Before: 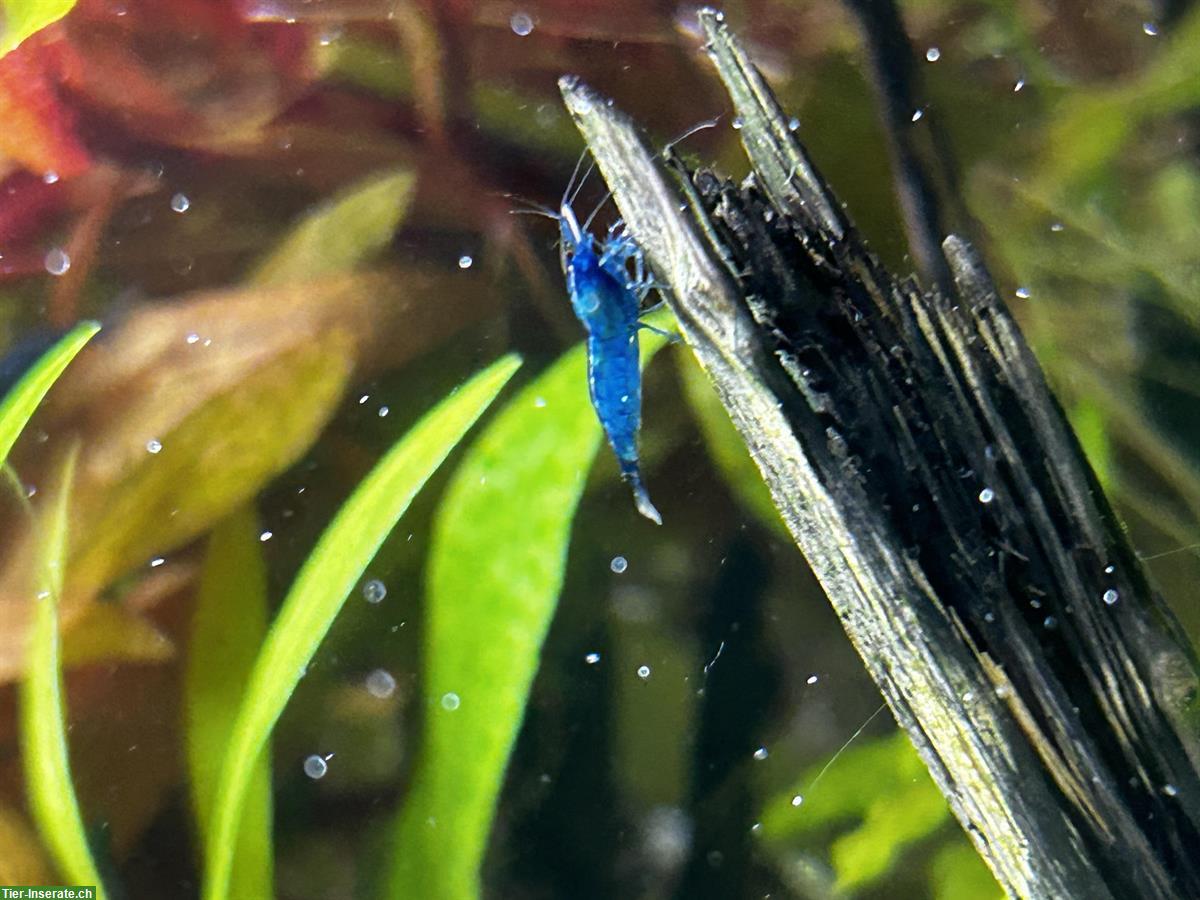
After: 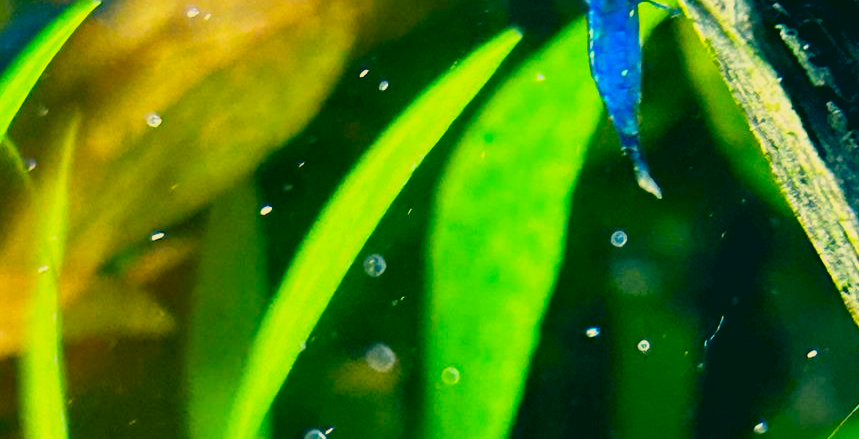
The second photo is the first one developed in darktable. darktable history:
exposure: black level correction 0.009, exposure -0.643 EV, compensate exposure bias true, compensate highlight preservation false
crop: top 36.261%, right 28.404%, bottom 14.871%
contrast brightness saturation: contrast 0.2, brightness 0.205, saturation 0.806
color correction: highlights a* 1.79, highlights b* 34.54, shadows a* -36.46, shadows b* -6.19
